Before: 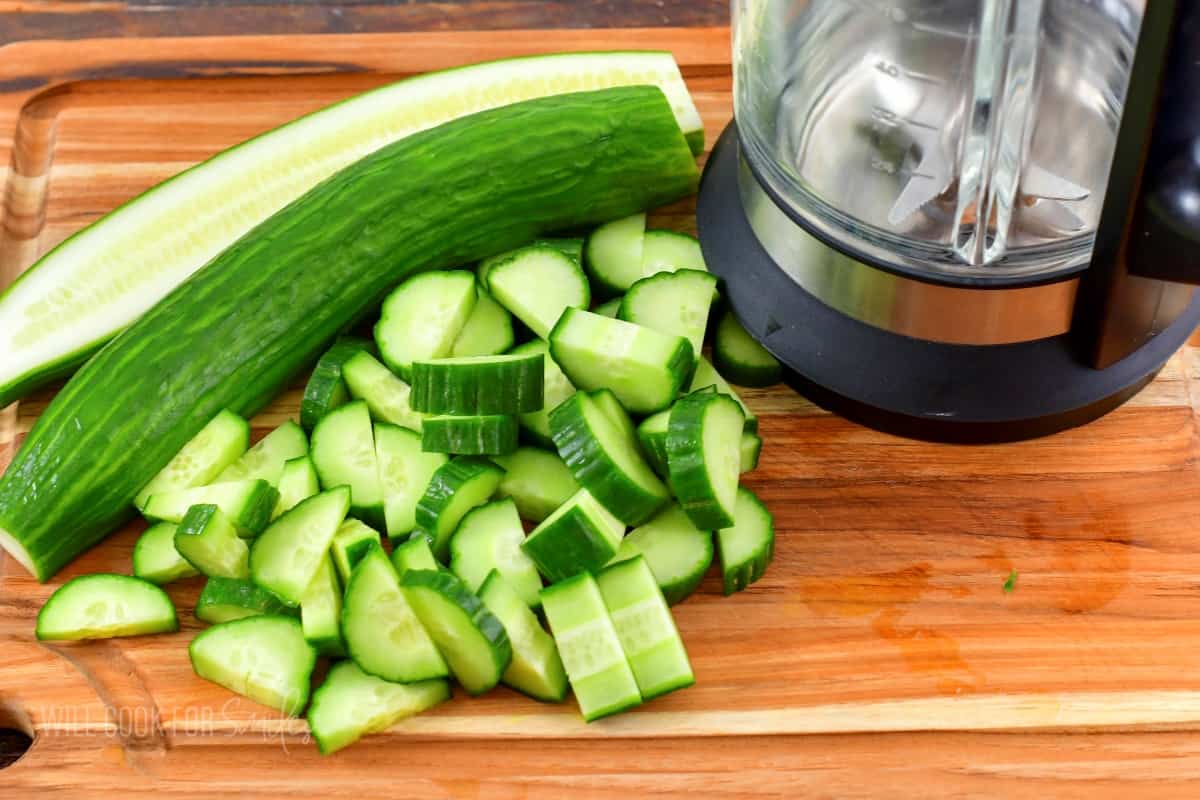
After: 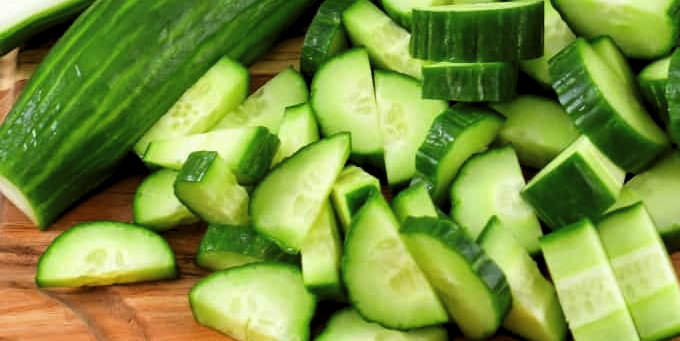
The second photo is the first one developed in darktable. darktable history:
levels: levels [0.116, 0.574, 1]
crop: top 44.226%, right 43.326%, bottom 13.082%
